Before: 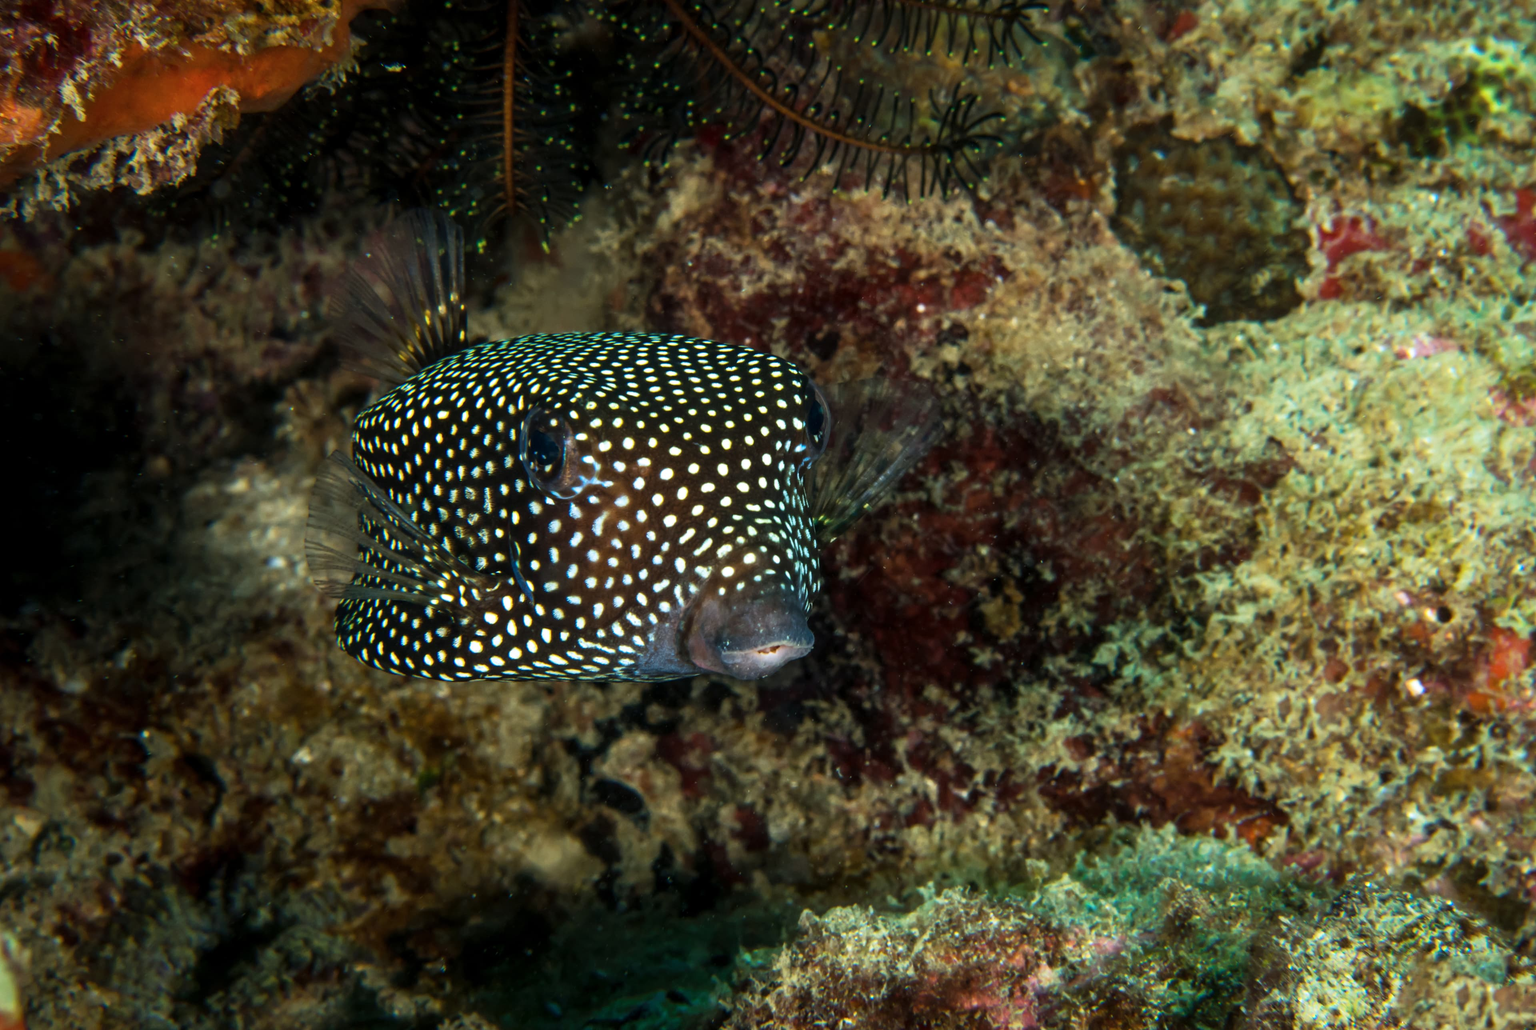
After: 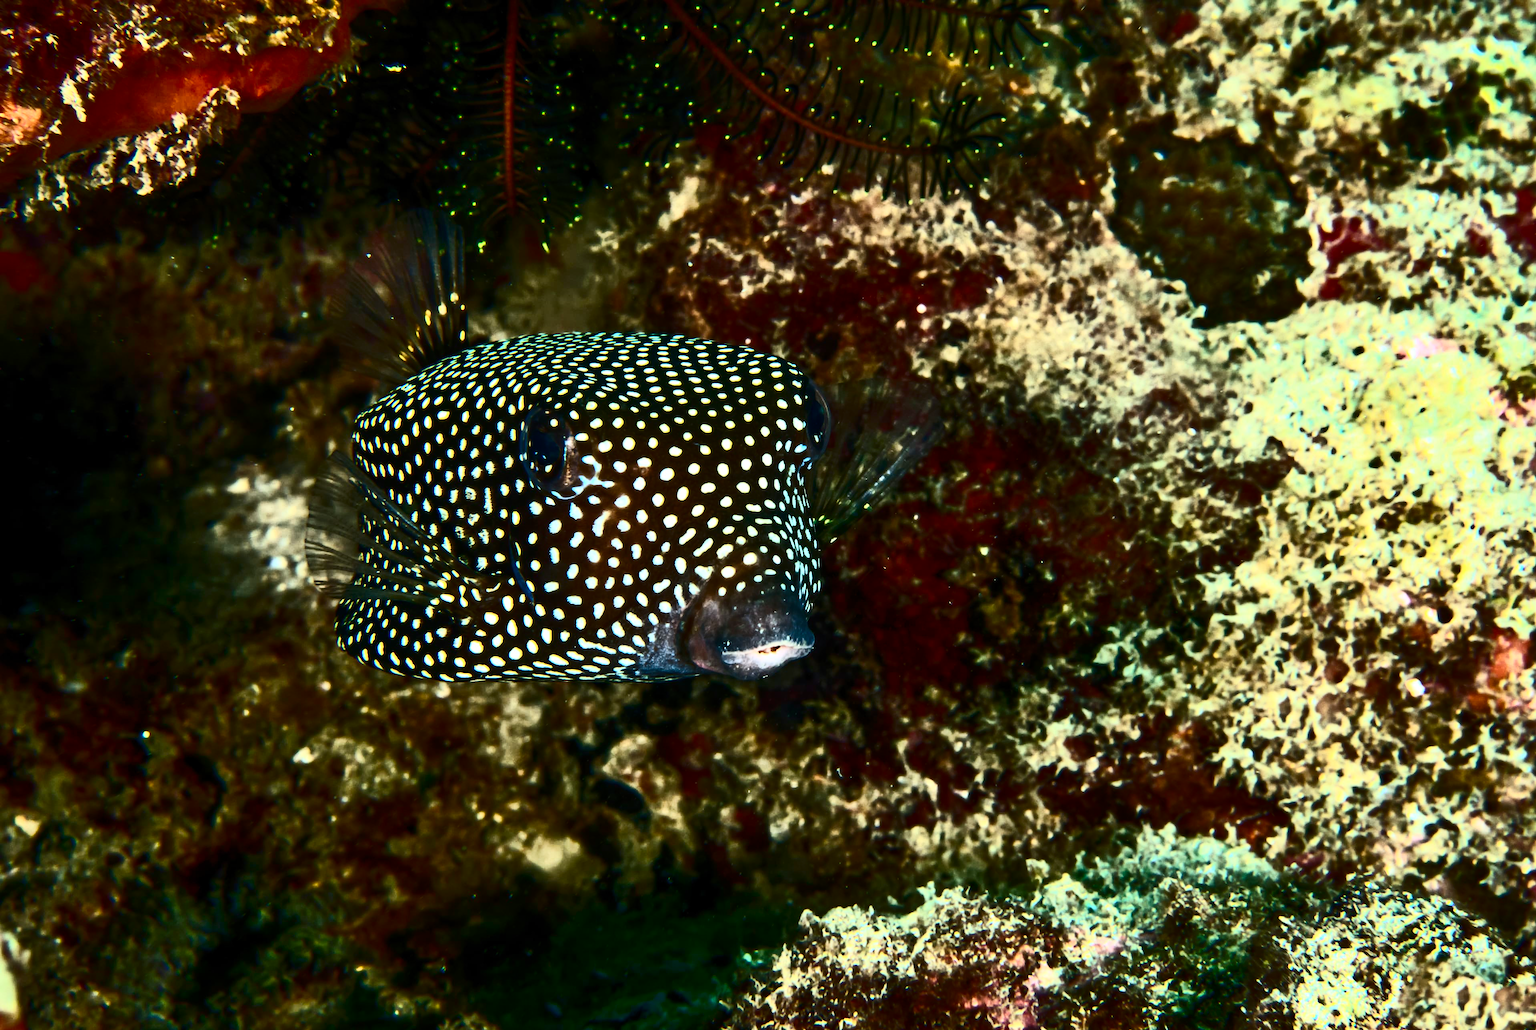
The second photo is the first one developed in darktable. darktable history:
shadows and highlights: low approximation 0.01, soften with gaussian
color balance rgb: shadows lift › chroma 0.775%, shadows lift › hue 115.23°, perceptual saturation grading › global saturation -0.093%, global vibrance 20%
contrast brightness saturation: contrast 0.932, brightness 0.2
local contrast: mode bilateral grid, contrast 21, coarseness 50, detail 103%, midtone range 0.2
